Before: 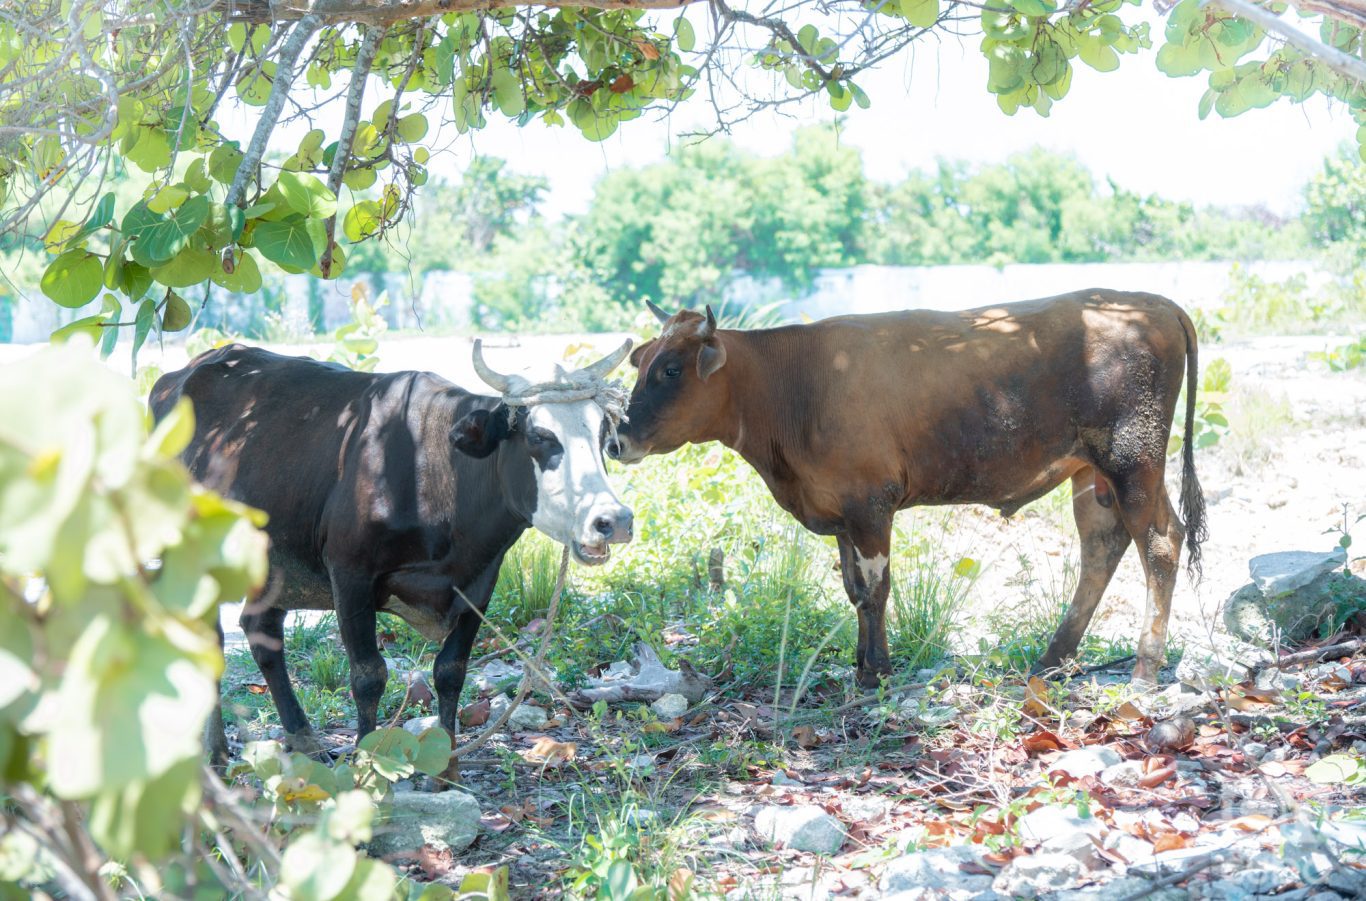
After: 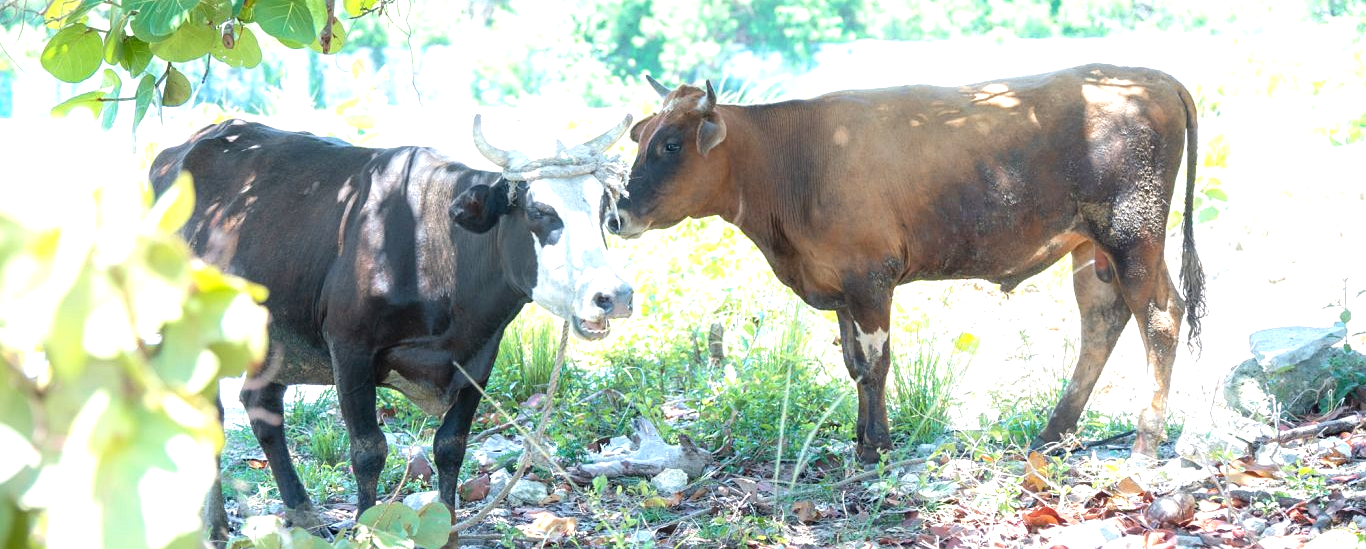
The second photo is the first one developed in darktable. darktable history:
crop and rotate: top 25.049%, bottom 13.944%
exposure: exposure 0.746 EV, compensate highlight preservation false
sharpen: radius 1.318, amount 0.291, threshold 0.004
